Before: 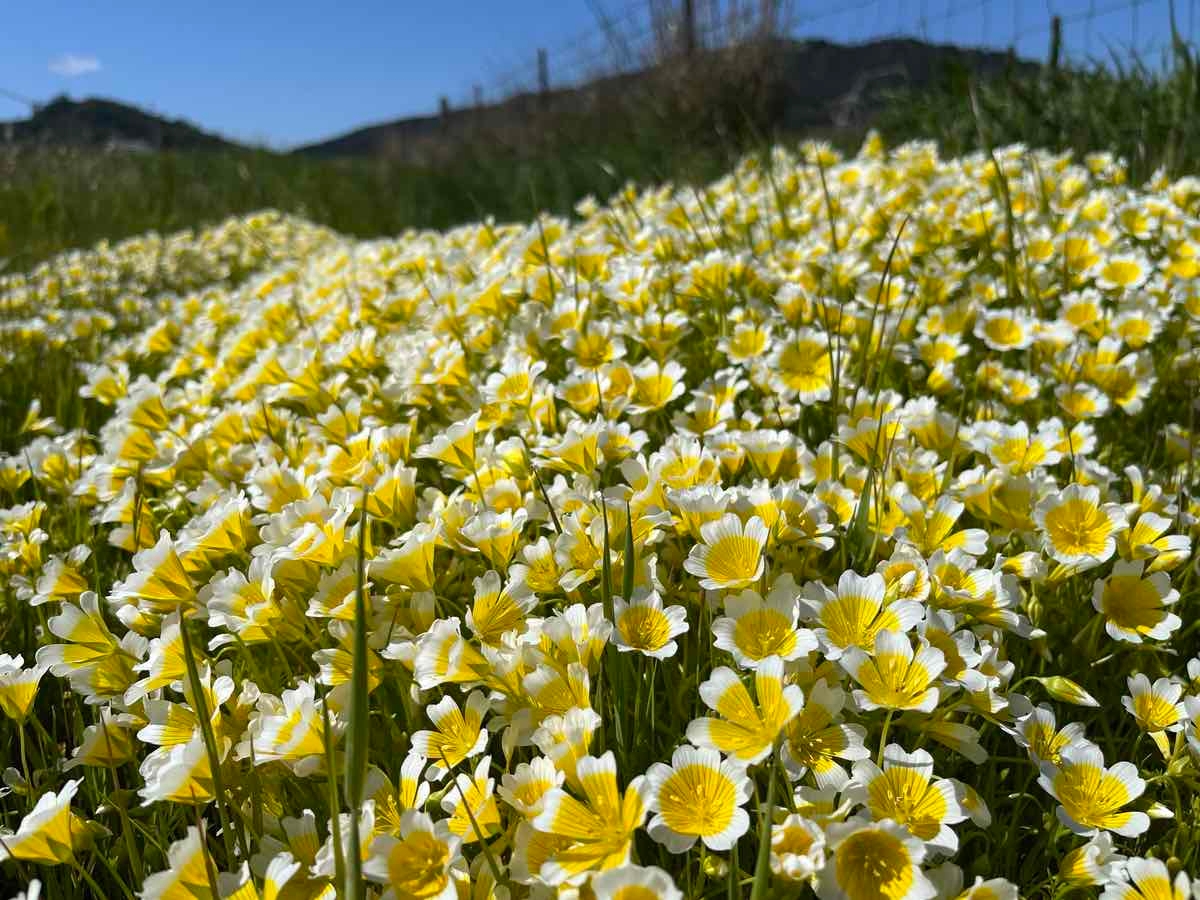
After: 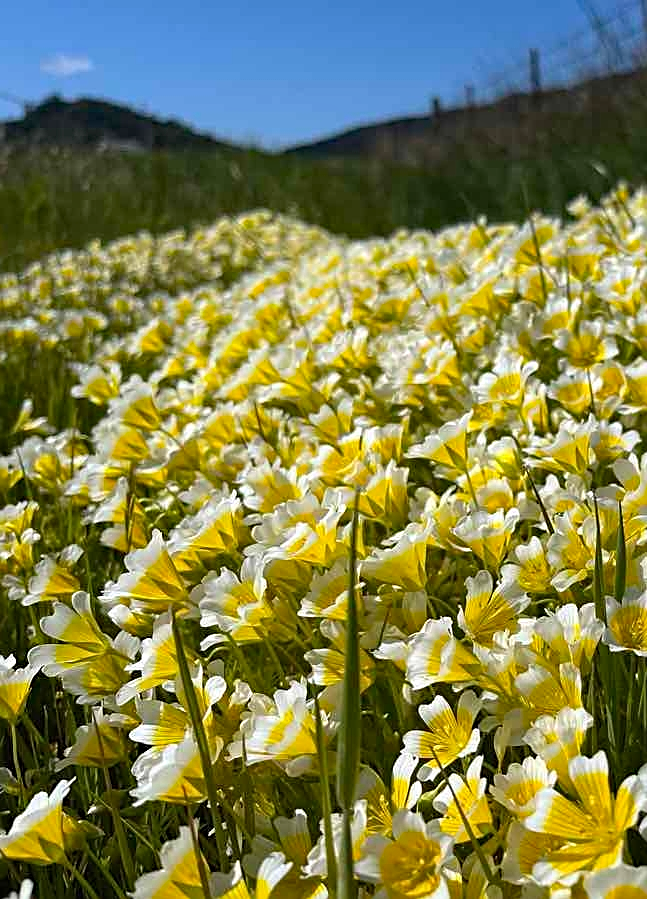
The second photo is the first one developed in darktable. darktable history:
sharpen: on, module defaults
crop: left 0.701%, right 45.334%, bottom 0.091%
haze removal: compatibility mode true, adaptive false
